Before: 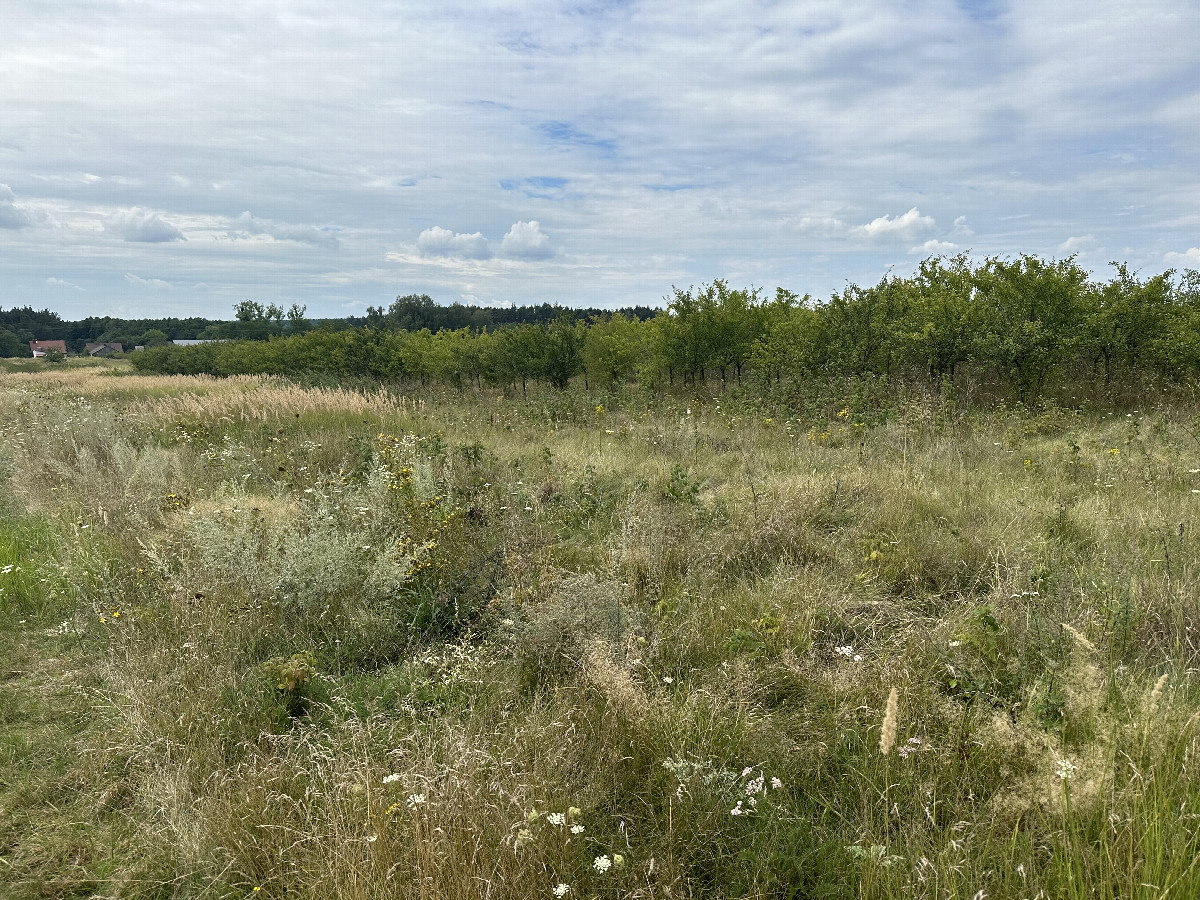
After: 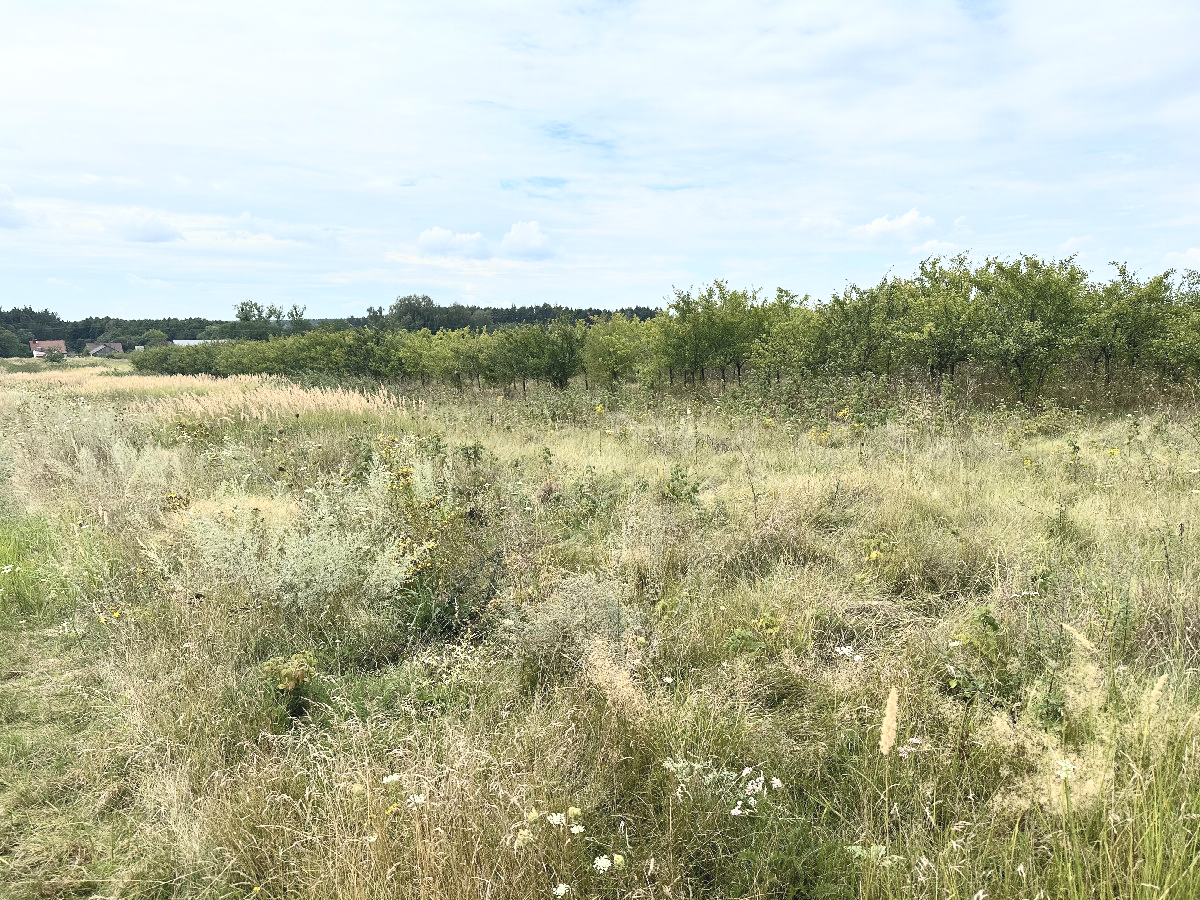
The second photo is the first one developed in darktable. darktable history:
contrast brightness saturation: contrast 0.38, brightness 0.514
